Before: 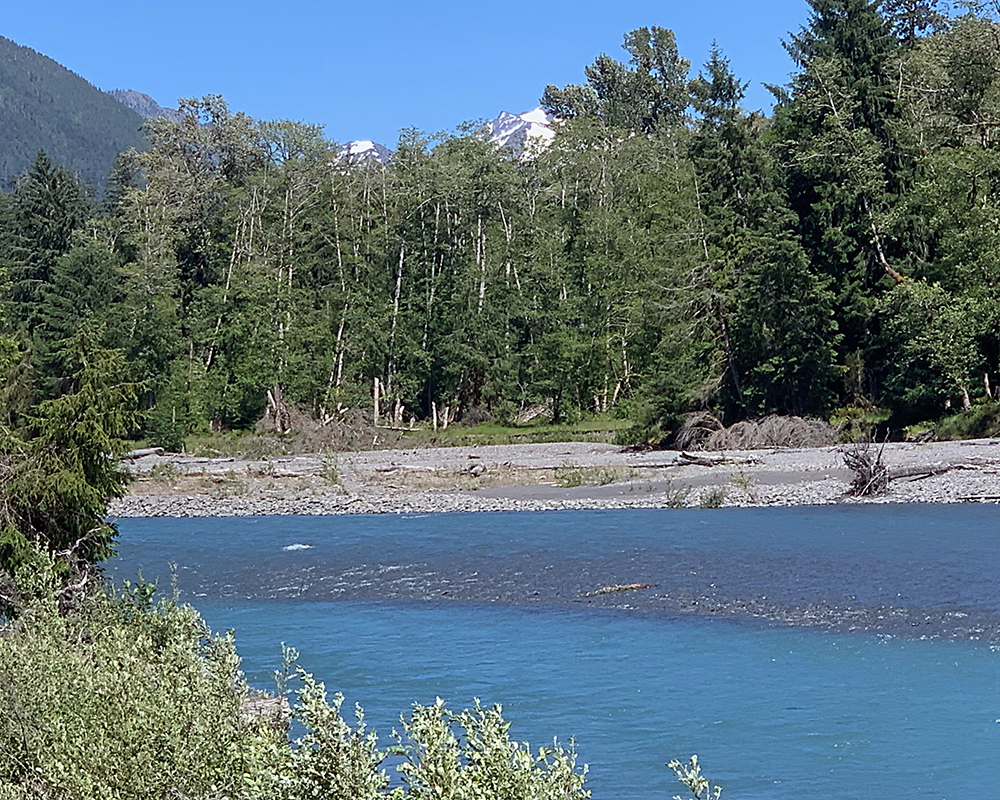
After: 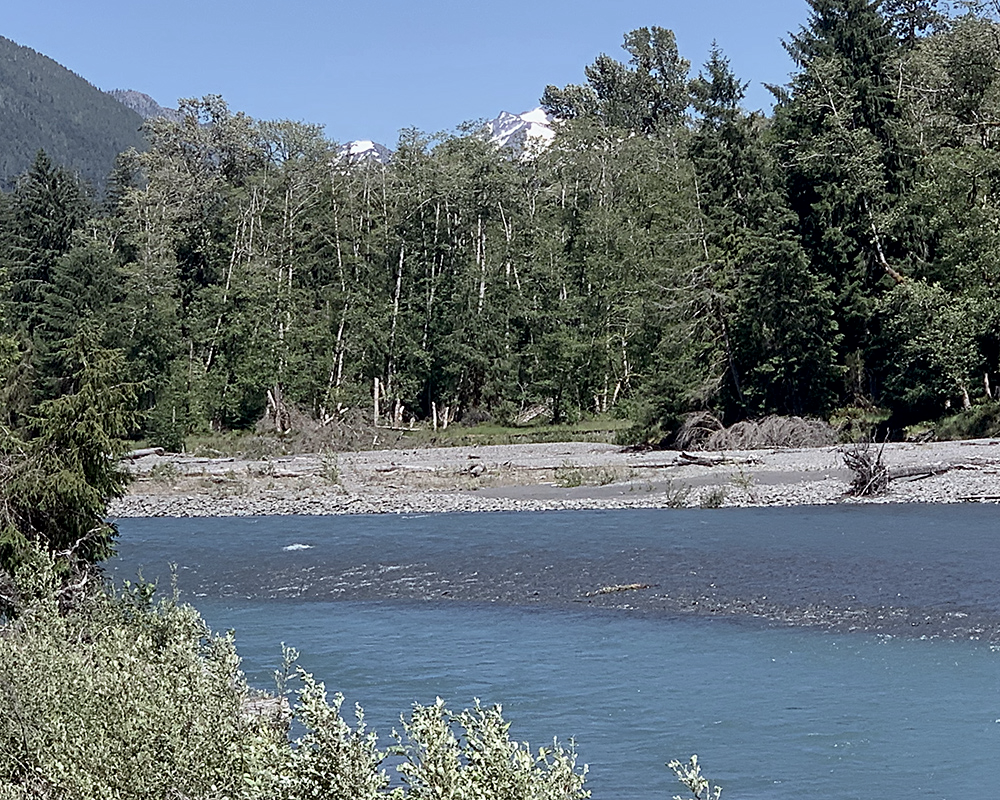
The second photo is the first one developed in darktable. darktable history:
contrast brightness saturation: contrast 0.103, saturation -0.355
